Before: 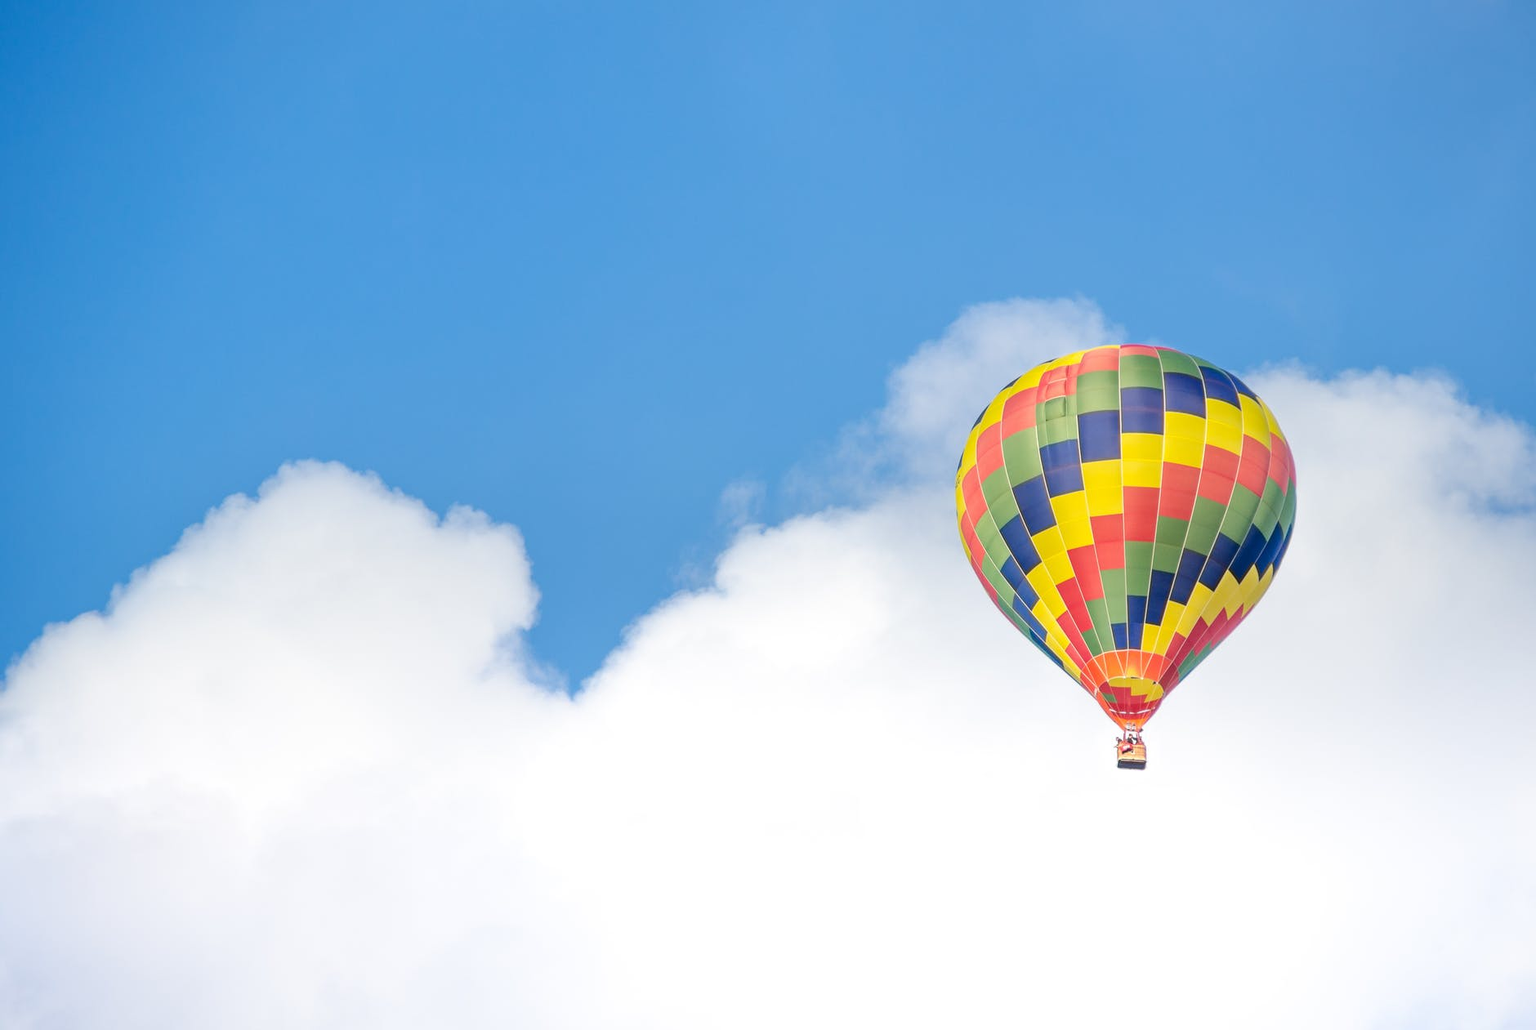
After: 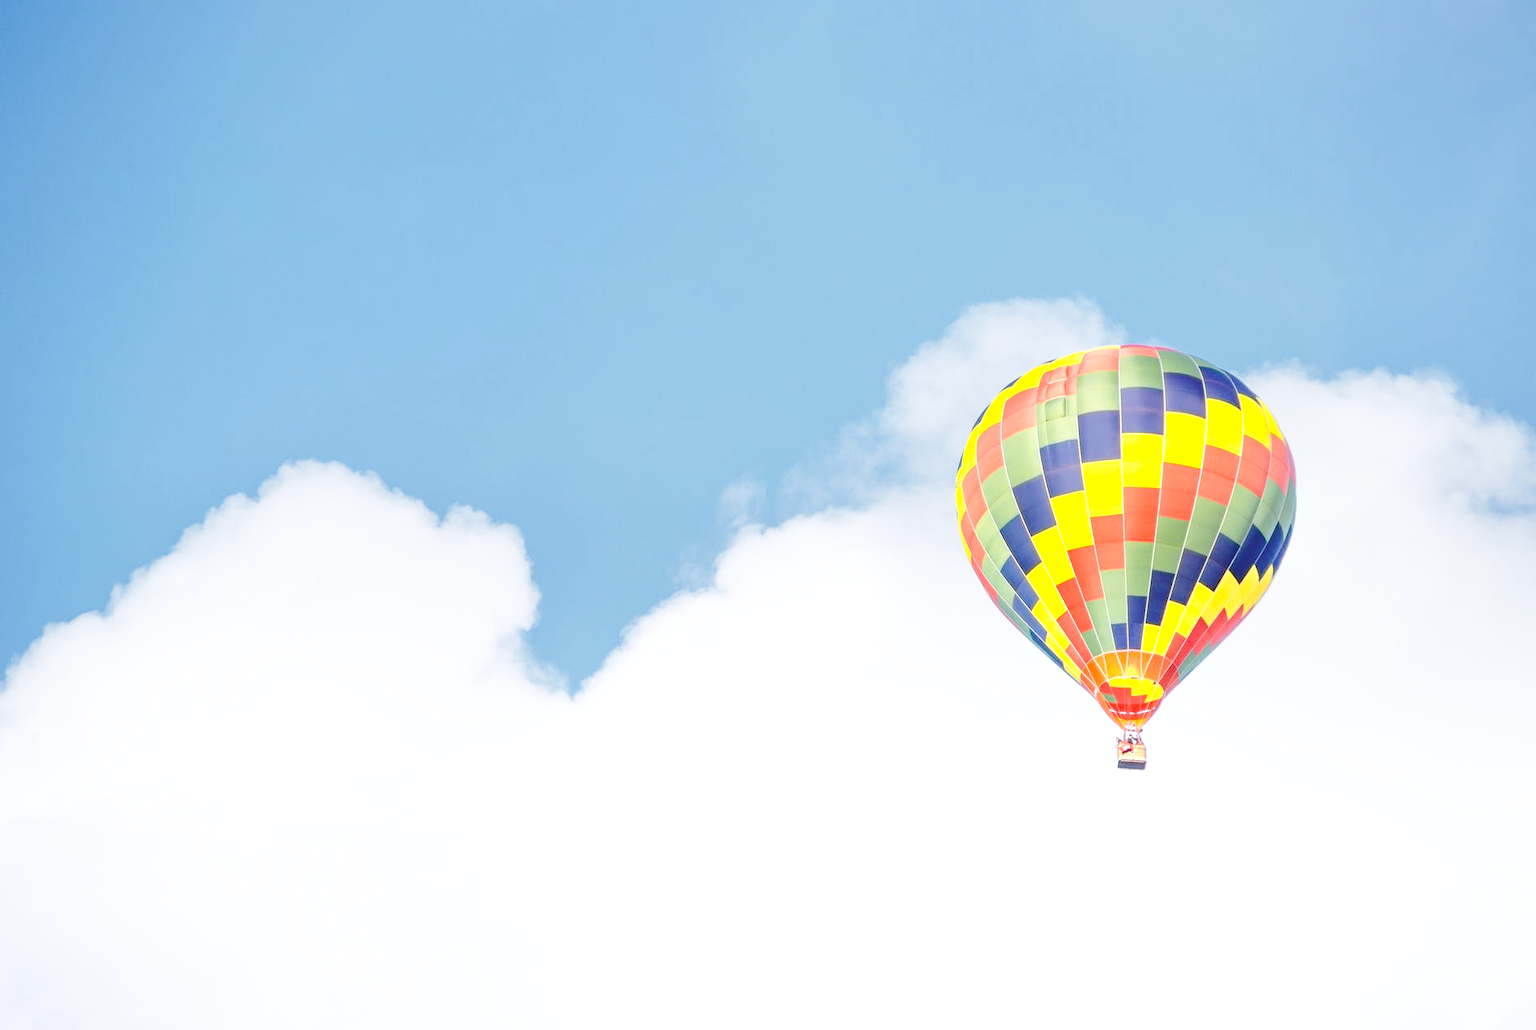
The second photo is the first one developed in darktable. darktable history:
color calibration: illuminant as shot in camera, x 0.358, y 0.373, temperature 4628.91 K, clip negative RGB from gamut false
exposure: black level correction 0, exposure 0.396 EV, compensate exposure bias true, compensate highlight preservation false
tone equalizer: -8 EV 0.229 EV, -7 EV 0.436 EV, -6 EV 0.439 EV, -5 EV 0.227 EV, -3 EV -0.281 EV, -2 EV -0.408 EV, -1 EV -0.406 EV, +0 EV -0.257 EV, edges refinement/feathering 500, mask exposure compensation -1.57 EV, preserve details no
color zones: curves: ch0 [(0, 0.511) (0.143, 0.531) (0.286, 0.56) (0.429, 0.5) (0.571, 0.5) (0.714, 0.5) (0.857, 0.5) (1, 0.5)]; ch1 [(0, 0.525) (0.143, 0.705) (0.286, 0.715) (0.429, 0.35) (0.571, 0.35) (0.714, 0.35) (0.857, 0.4) (1, 0.4)]; ch2 [(0, 0.572) (0.143, 0.512) (0.286, 0.473) (0.429, 0.45) (0.571, 0.5) (0.714, 0.5) (0.857, 0.518) (1, 0.518)]
base curve: curves: ch0 [(0, 0) (0.028, 0.03) (0.121, 0.232) (0.46, 0.748) (0.859, 0.968) (1, 1)], preserve colors none
